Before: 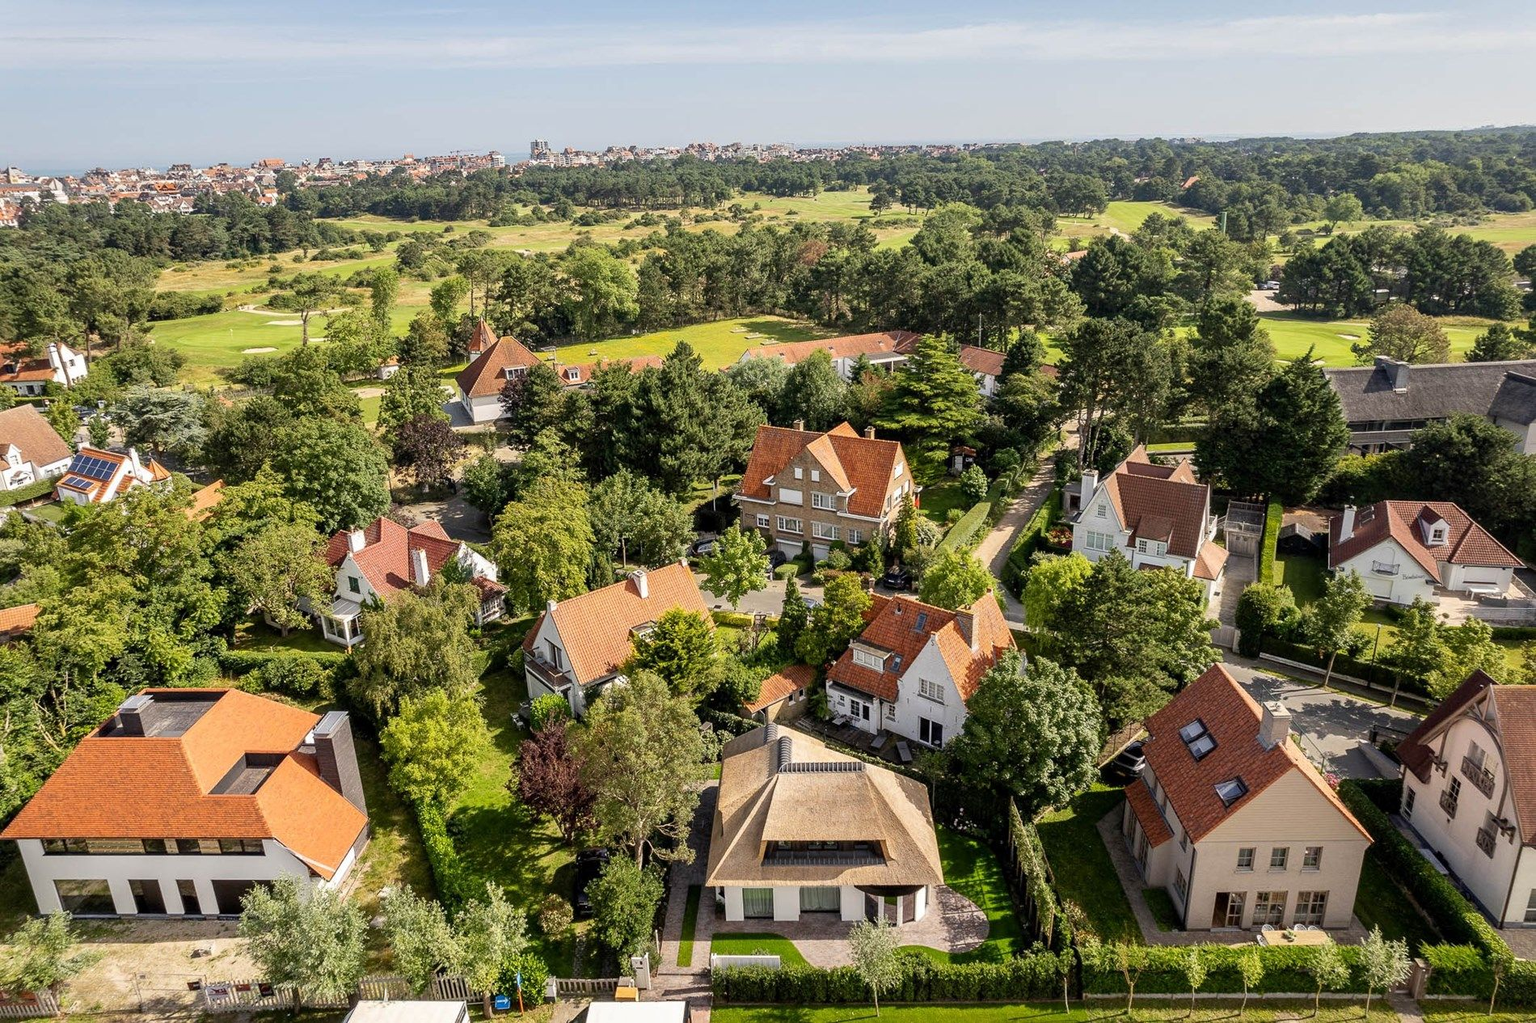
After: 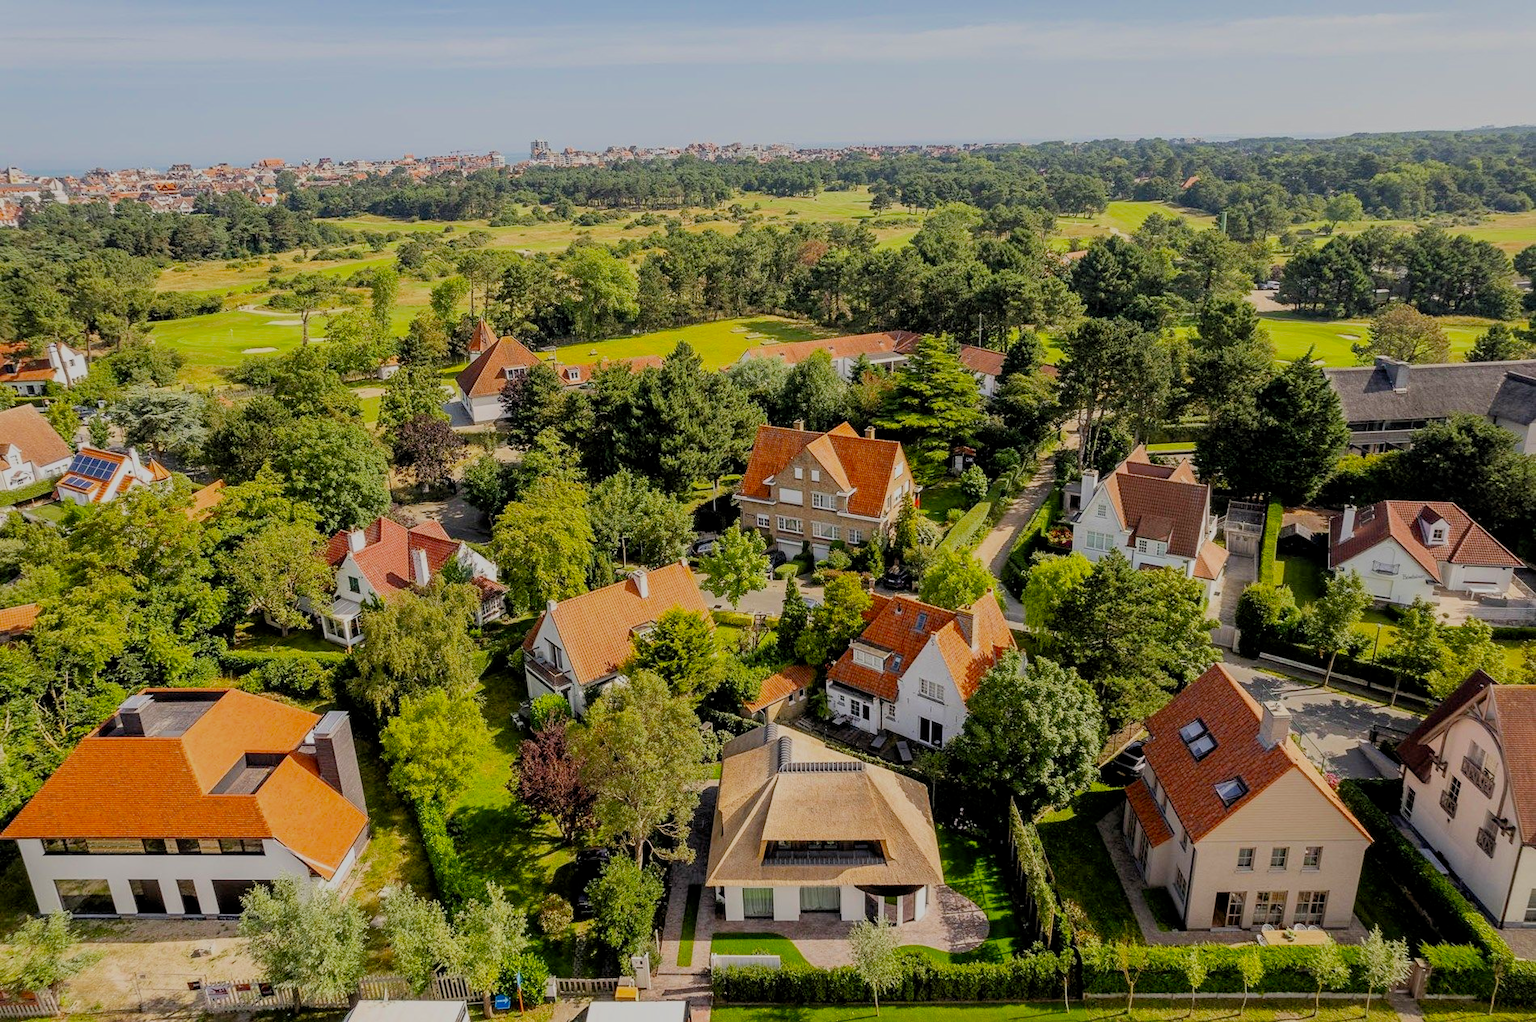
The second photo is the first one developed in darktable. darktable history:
filmic rgb: black relative exposure -8.89 EV, white relative exposure 4.98 EV, target black luminance 0%, hardness 3.77, latitude 66.77%, contrast 0.82, highlights saturation mix 11.3%, shadows ↔ highlights balance 20.34%, color science v5 (2021), contrast in shadows safe, contrast in highlights safe
